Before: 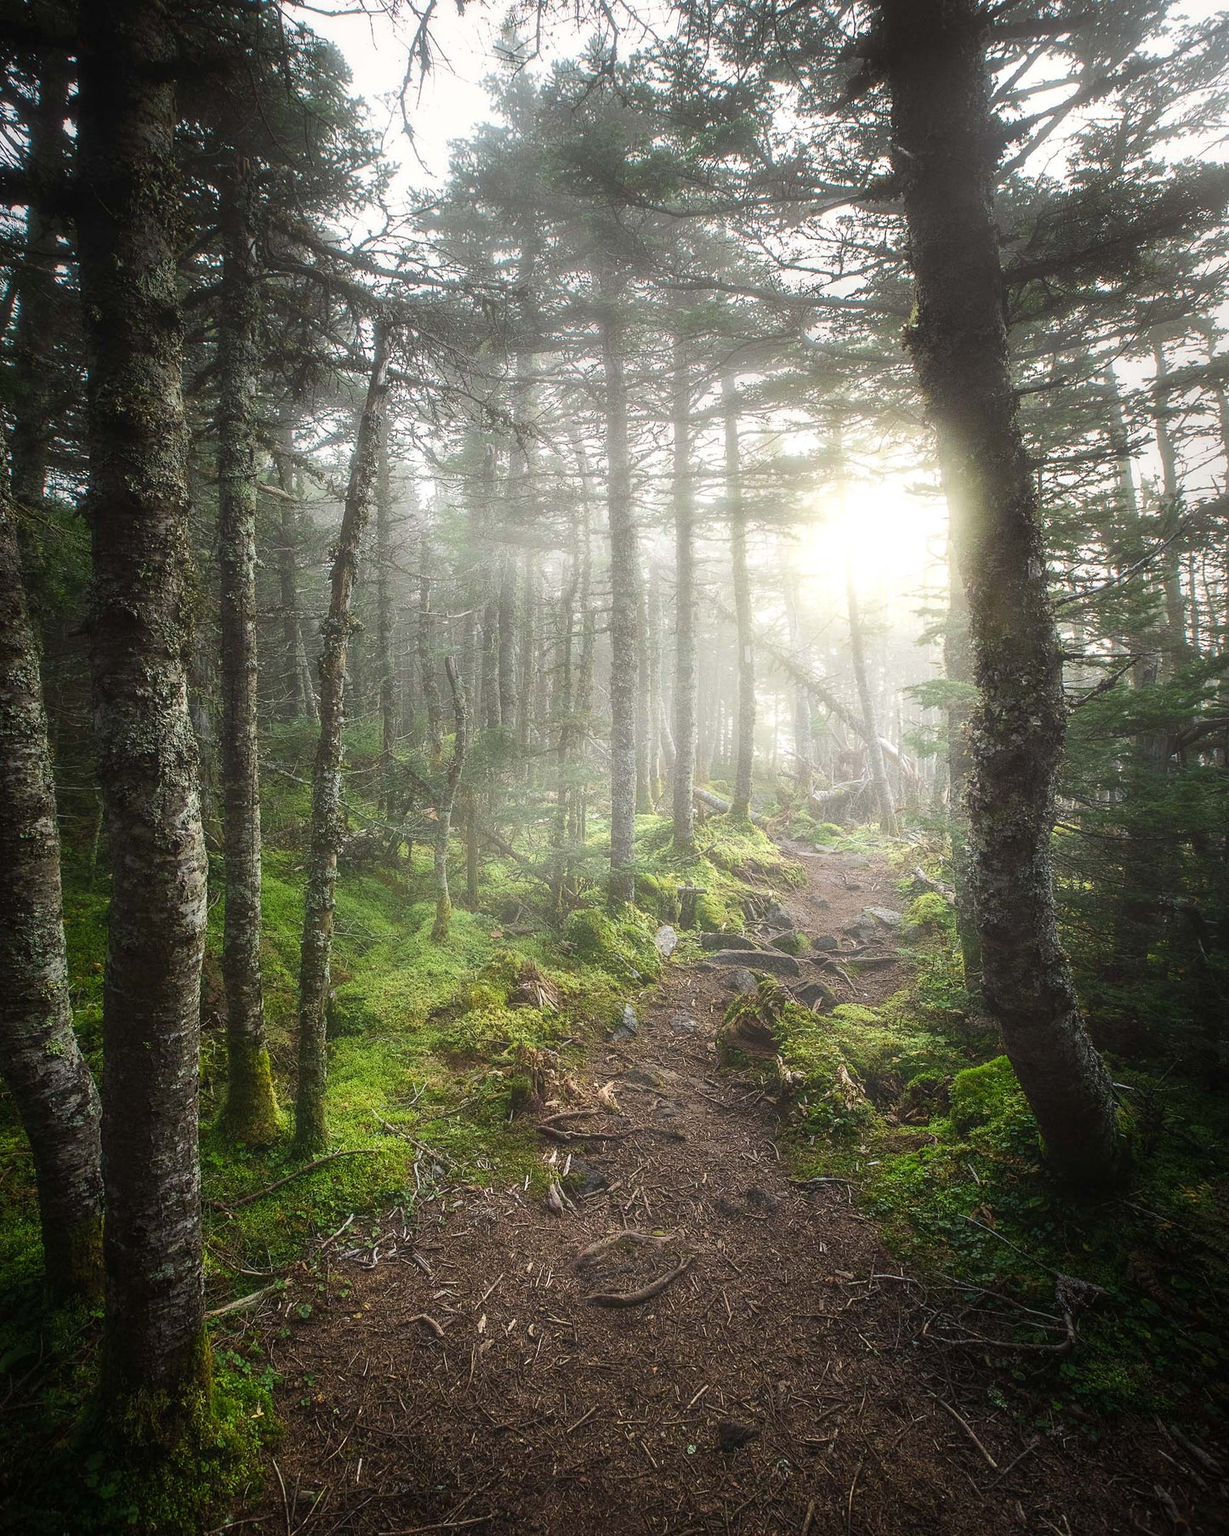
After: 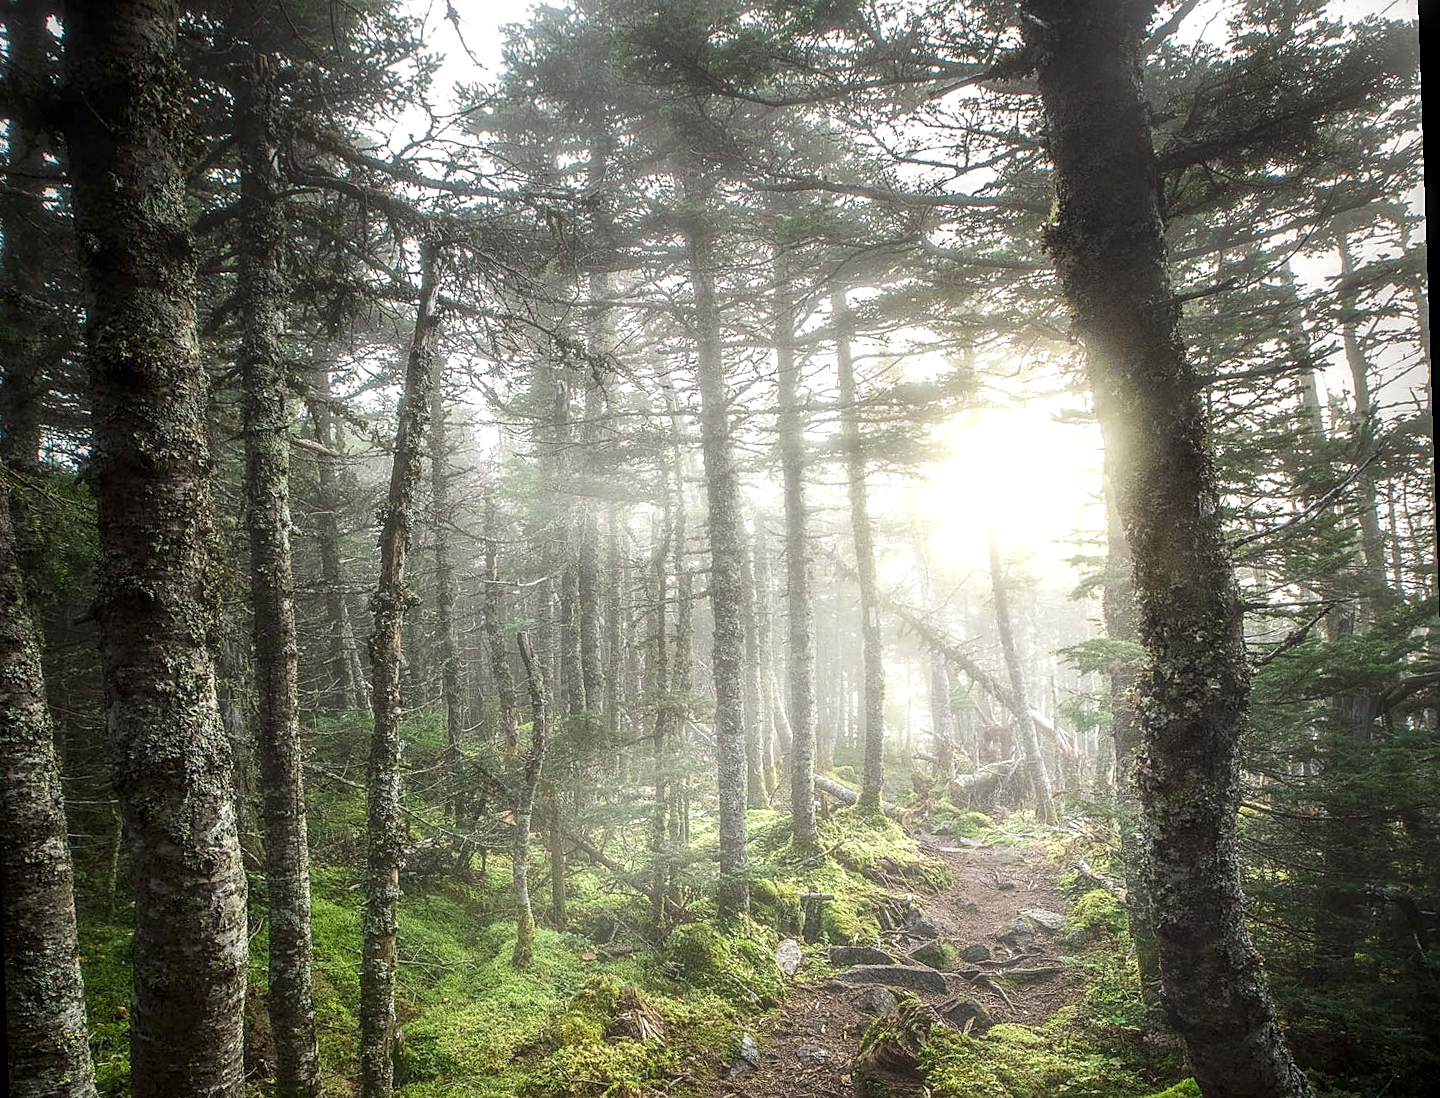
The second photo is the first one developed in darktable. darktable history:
crop and rotate: top 4.848%, bottom 29.503%
sharpen: radius 1.864, amount 0.398, threshold 1.271
local contrast: detail 144%
rotate and perspective: rotation -2°, crop left 0.022, crop right 0.978, crop top 0.049, crop bottom 0.951
tone equalizer: on, module defaults
